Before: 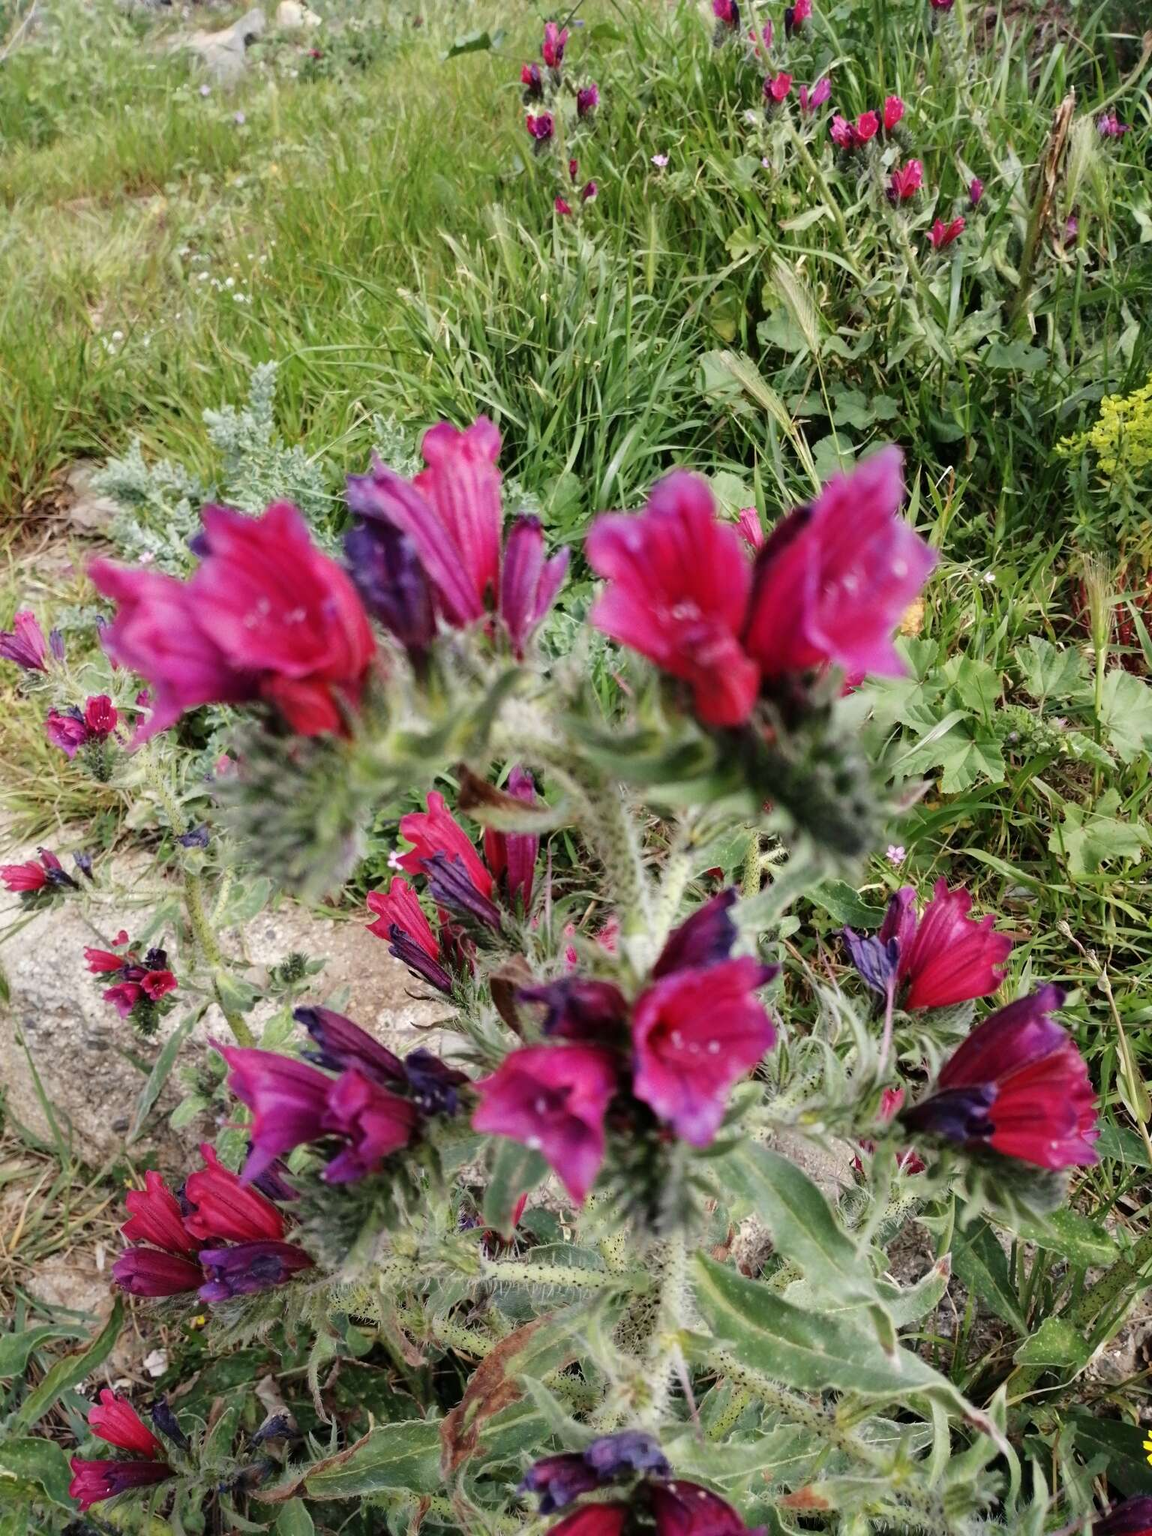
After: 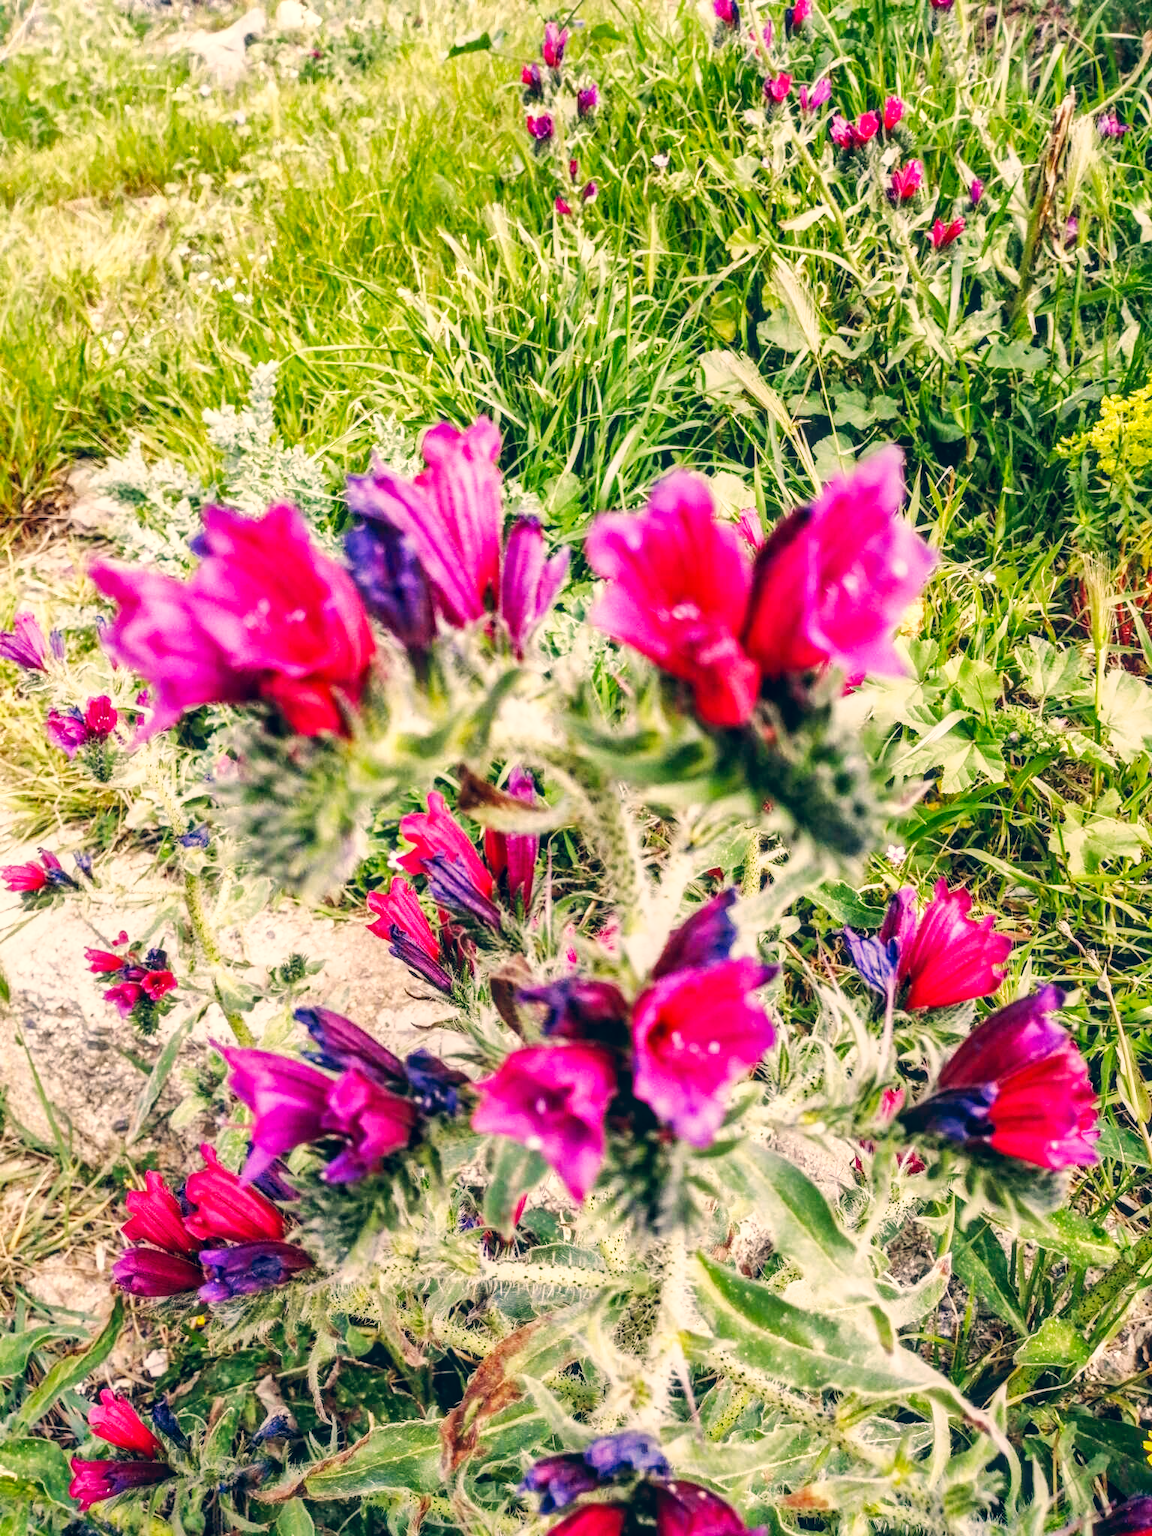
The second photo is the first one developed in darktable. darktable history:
local contrast: highlights 4%, shadows 6%, detail 134%
base curve: curves: ch0 [(0, 0) (0.007, 0.004) (0.027, 0.03) (0.046, 0.07) (0.207, 0.54) (0.442, 0.872) (0.673, 0.972) (1, 1)], preserve colors none
shadows and highlights: on, module defaults
color correction: highlights a* 10.29, highlights b* 14.03, shadows a* -9.92, shadows b* -15.06
